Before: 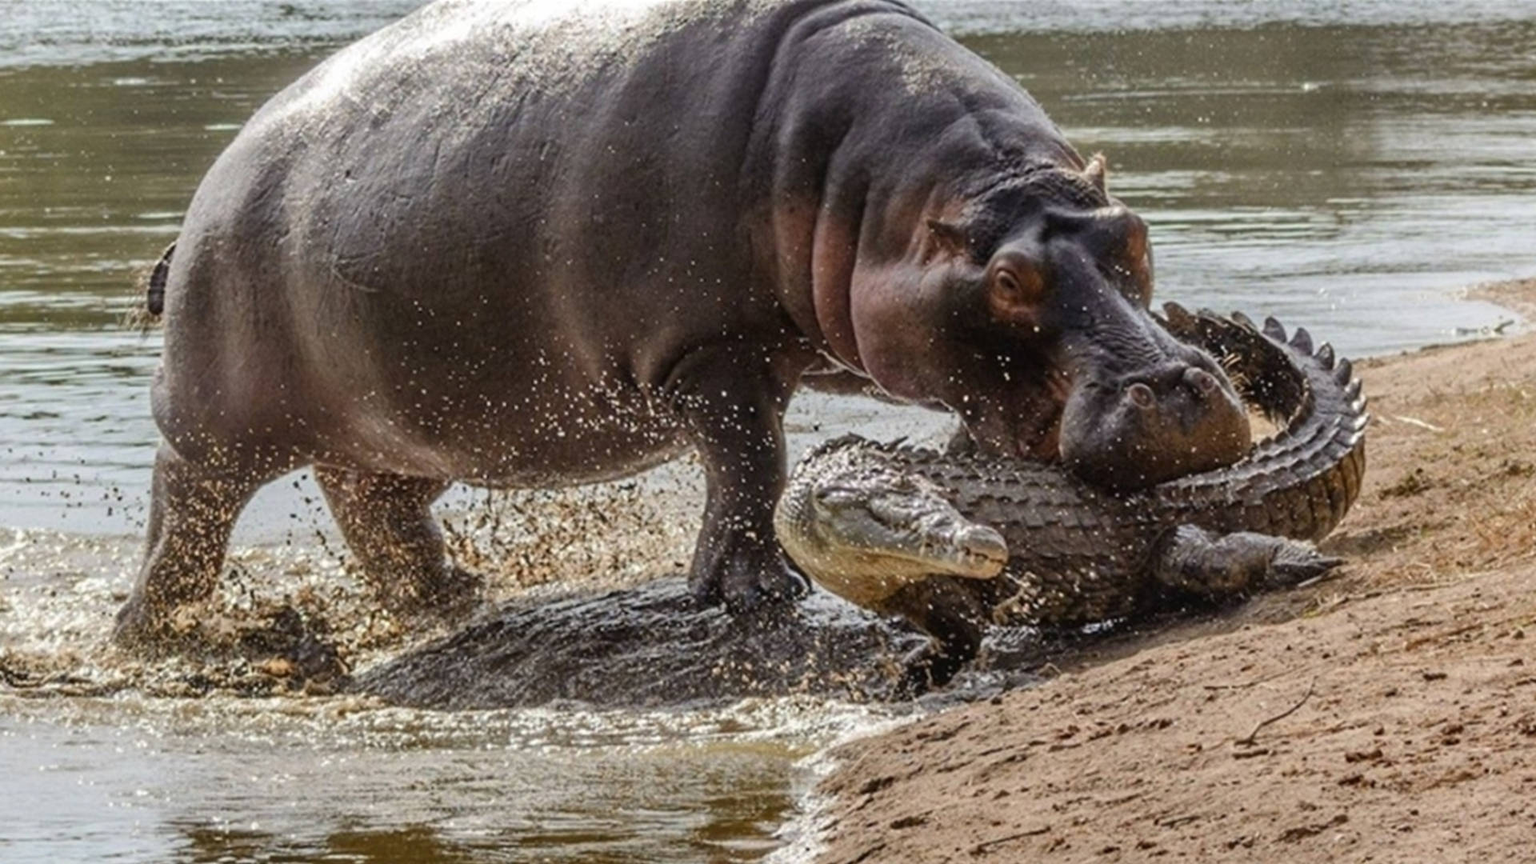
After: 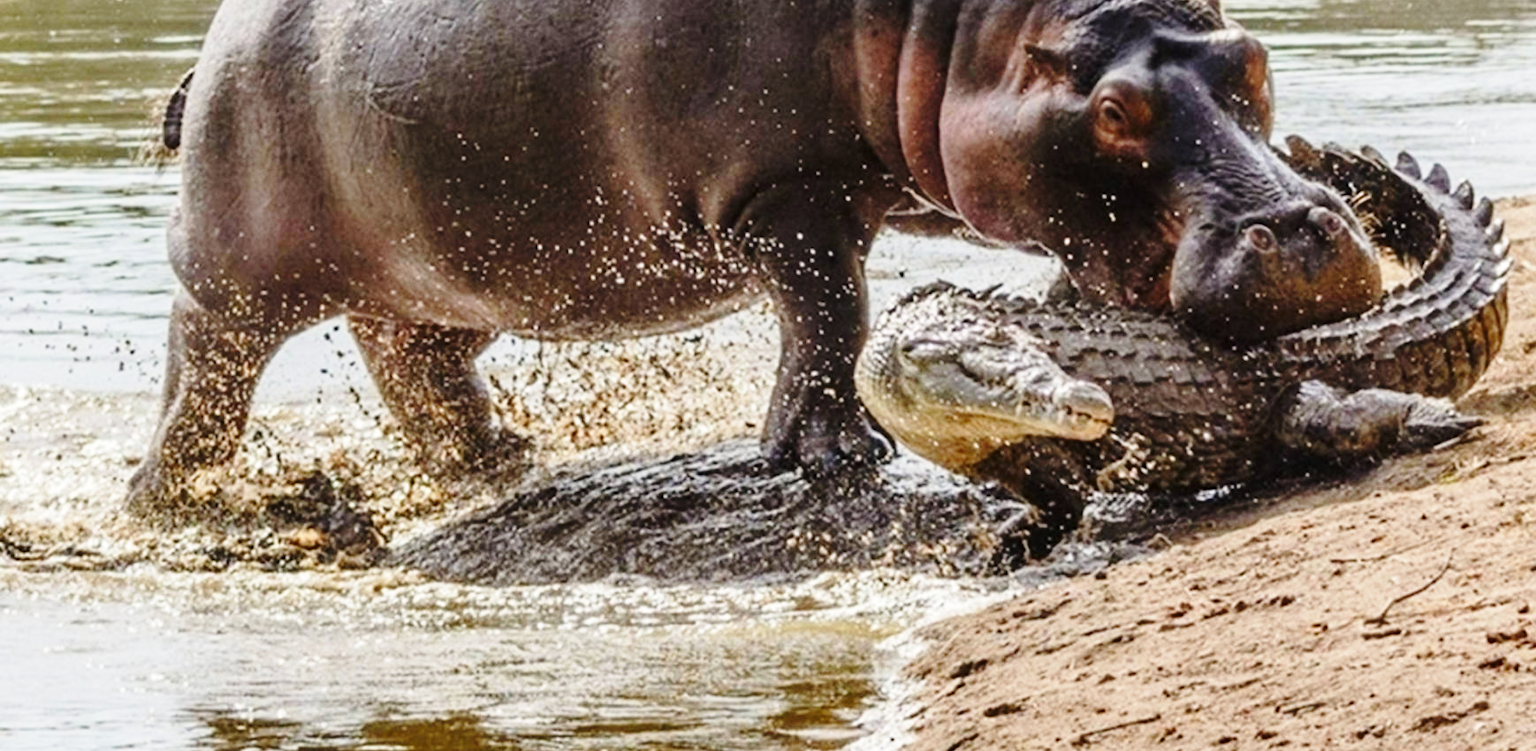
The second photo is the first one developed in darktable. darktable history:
crop: top 20.916%, right 9.437%, bottom 0.316%
base curve: curves: ch0 [(0, 0) (0.028, 0.03) (0.121, 0.232) (0.46, 0.748) (0.859, 0.968) (1, 1)], preserve colors none
